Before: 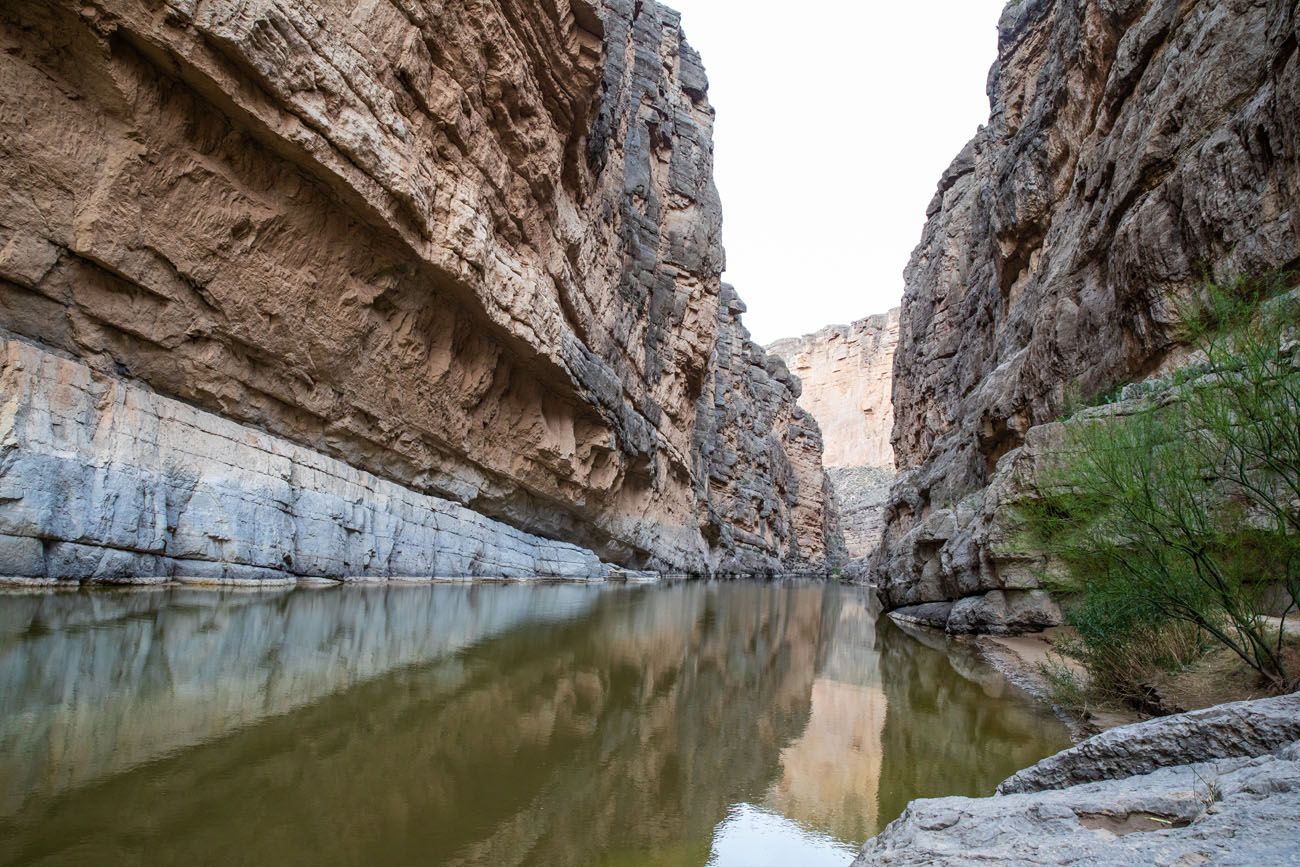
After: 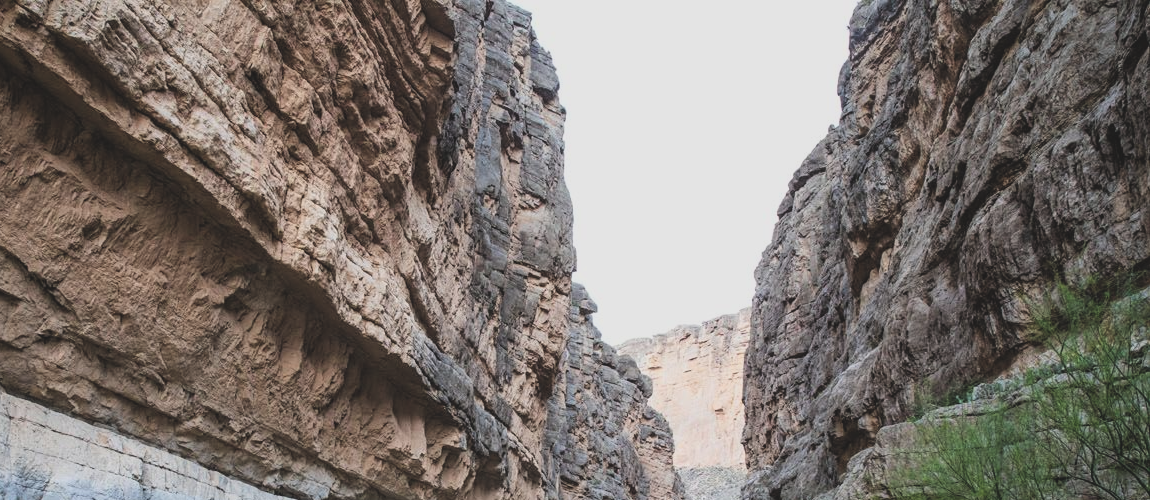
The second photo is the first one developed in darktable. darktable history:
exposure: black level correction -0.029, compensate exposure bias true, compensate highlight preservation false
filmic rgb: black relative exposure -8.02 EV, white relative exposure 4.05 EV, hardness 4.15, latitude 49.69%, contrast 1.101, color science v6 (2022)
crop and rotate: left 11.482%, bottom 42.249%
